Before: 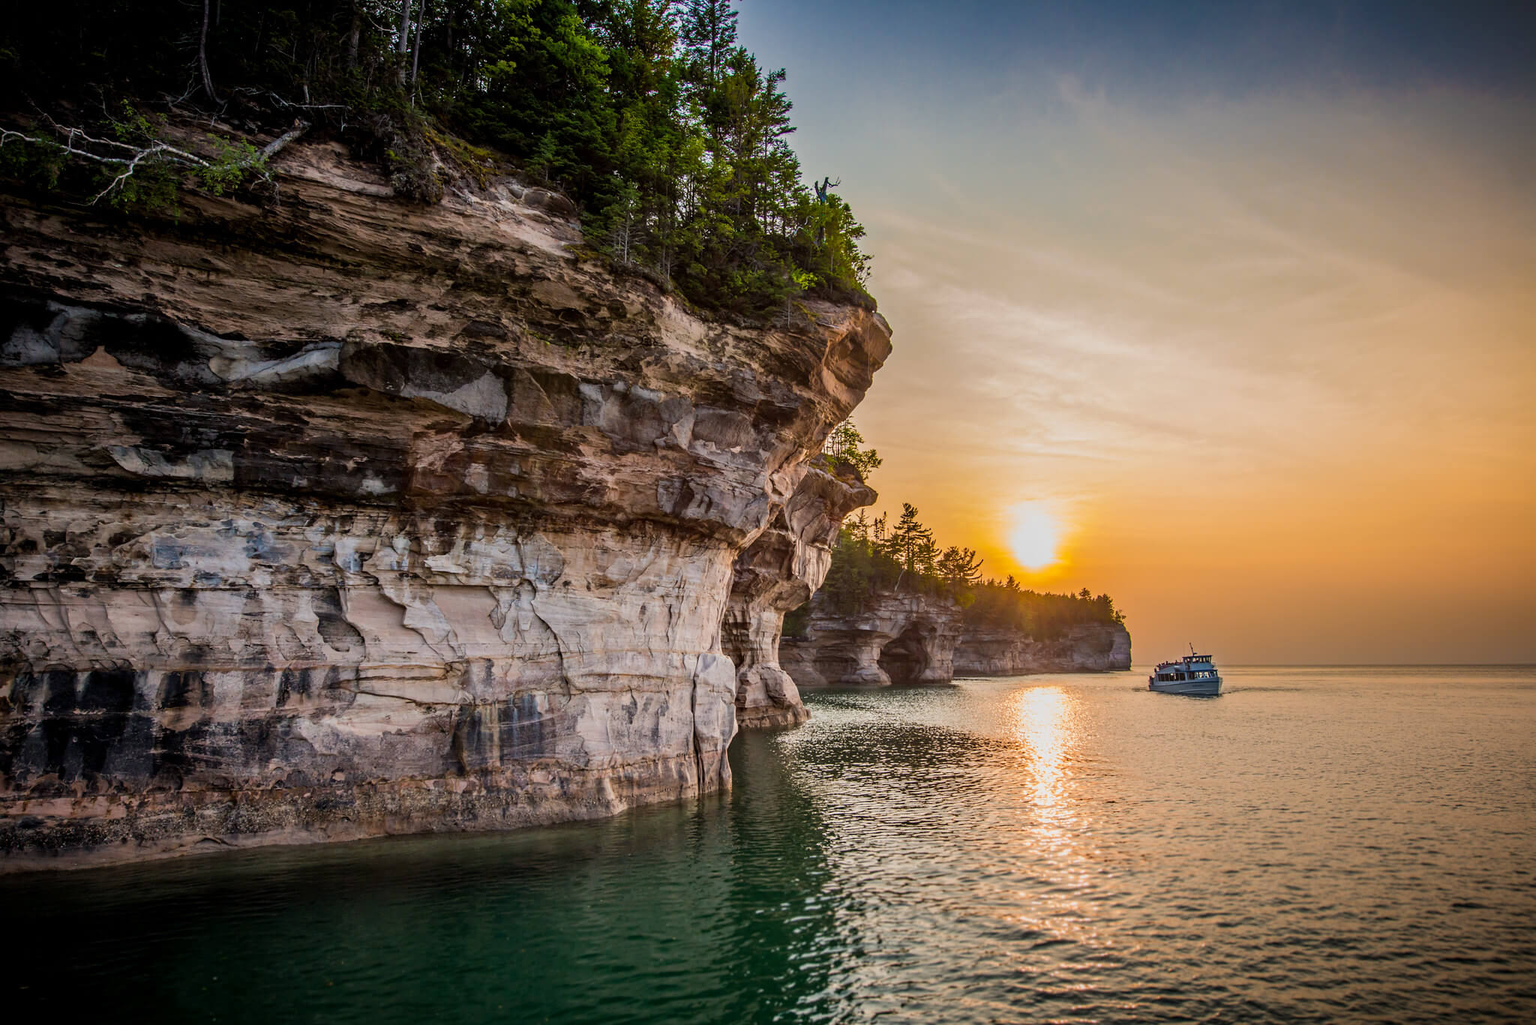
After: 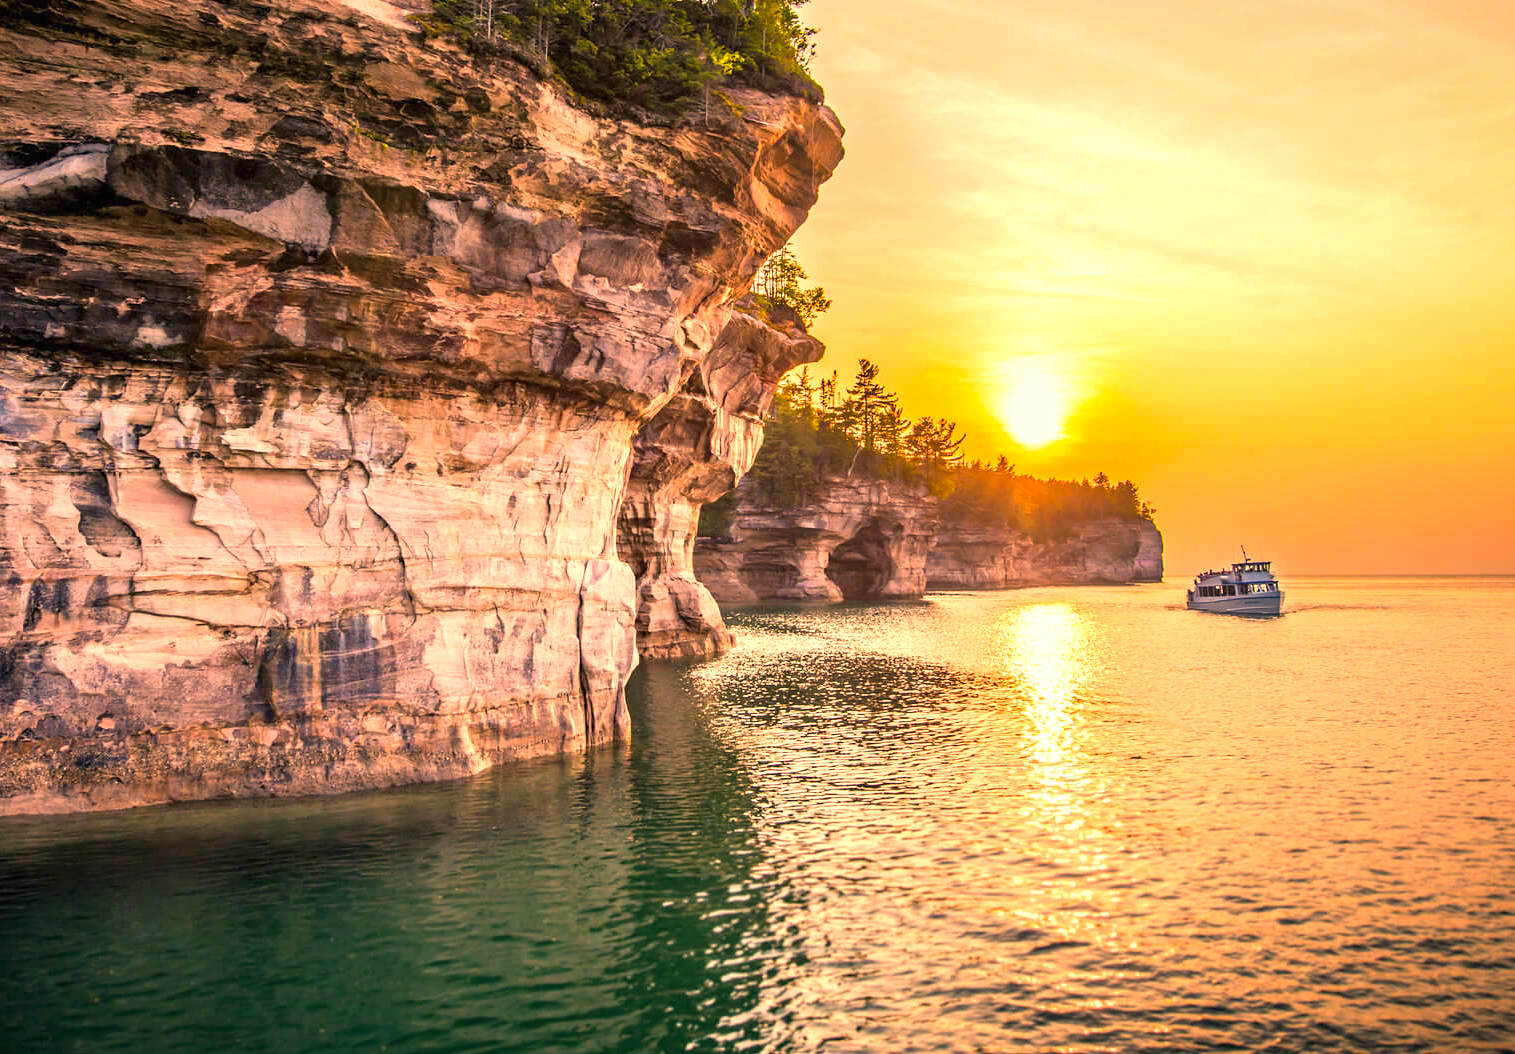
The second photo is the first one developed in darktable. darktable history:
color balance rgb: shadows lift › chroma 5.41%, shadows lift › hue 240°, highlights gain › chroma 3.74%, highlights gain › hue 60°, saturation formula JzAzBz (2021)
exposure: black level correction 0, exposure 1.2 EV, compensate exposure bias true, compensate highlight preservation false
crop: left 16.871%, top 22.857%, right 9.116%
color correction: highlights a* 21.88, highlights b* 22.25
